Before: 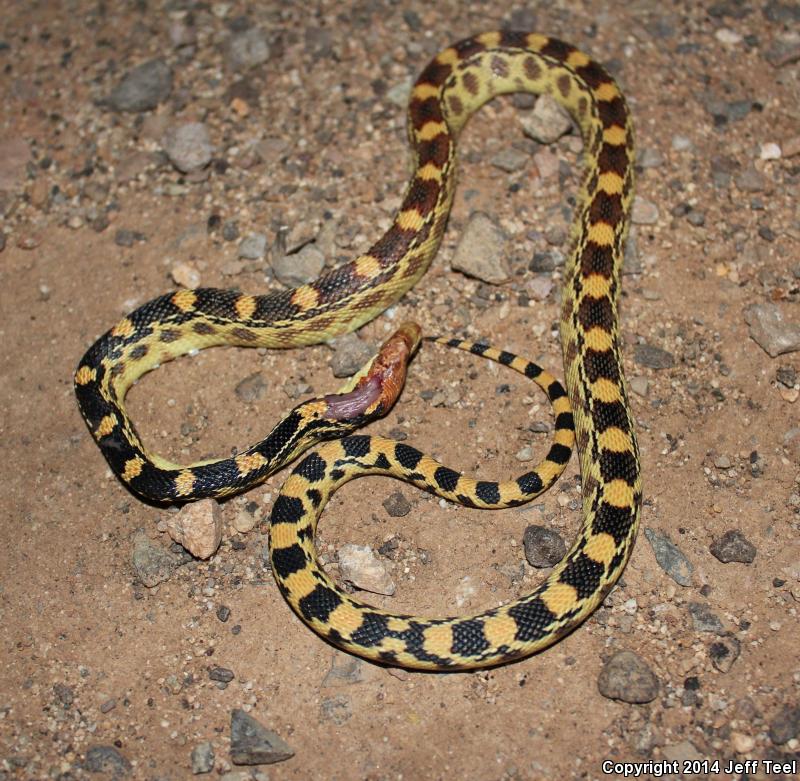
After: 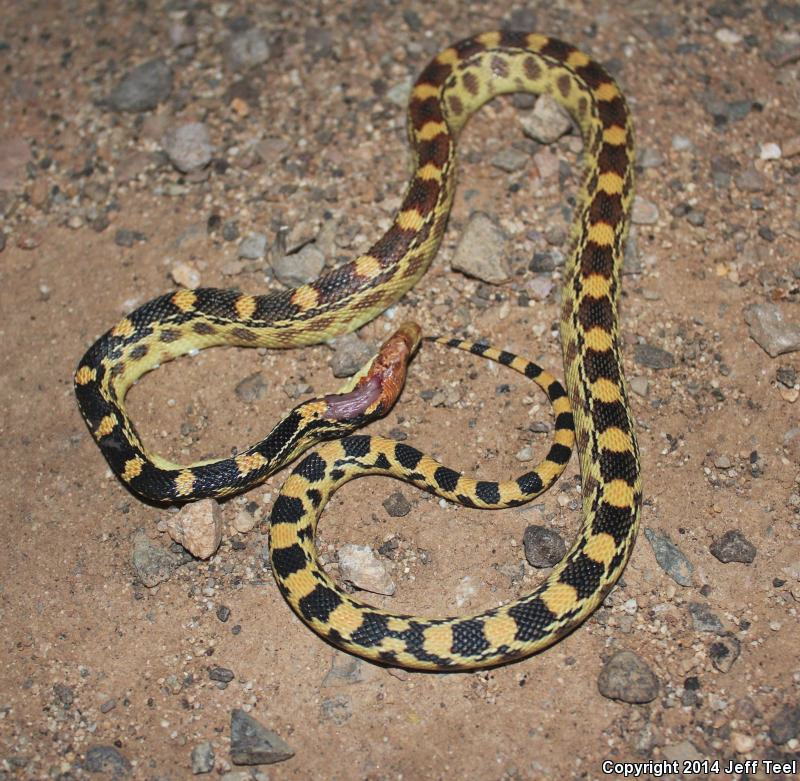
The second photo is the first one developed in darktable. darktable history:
white balance: red 0.976, blue 1.04
tone curve: curves: ch0 [(0, 0) (0.003, 0.04) (0.011, 0.053) (0.025, 0.077) (0.044, 0.104) (0.069, 0.127) (0.1, 0.15) (0.136, 0.177) (0.177, 0.215) (0.224, 0.254) (0.277, 0.3) (0.335, 0.355) (0.399, 0.41) (0.468, 0.477) (0.543, 0.554) (0.623, 0.636) (0.709, 0.72) (0.801, 0.804) (0.898, 0.892) (1, 1)], preserve colors none
